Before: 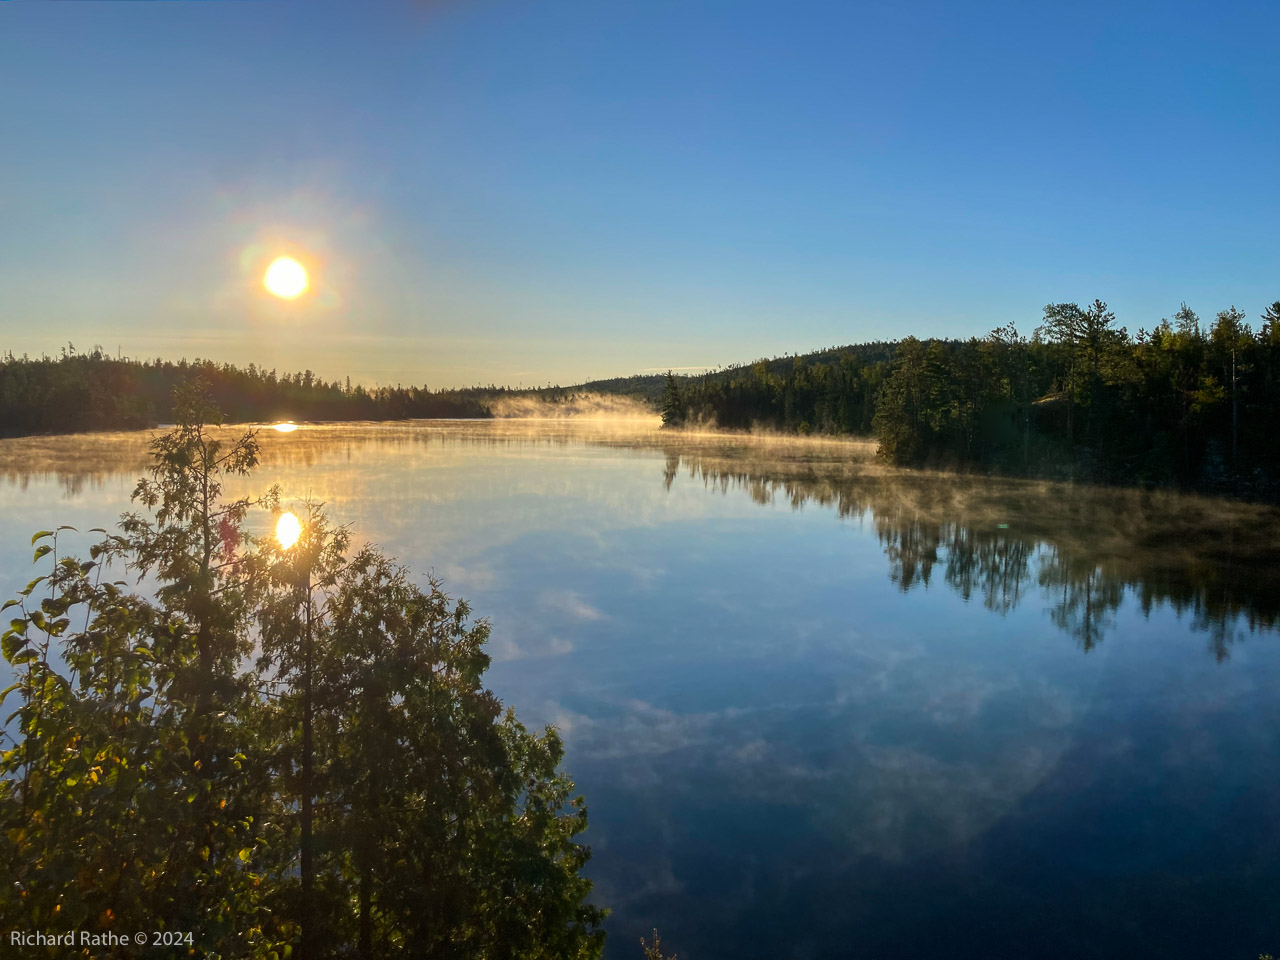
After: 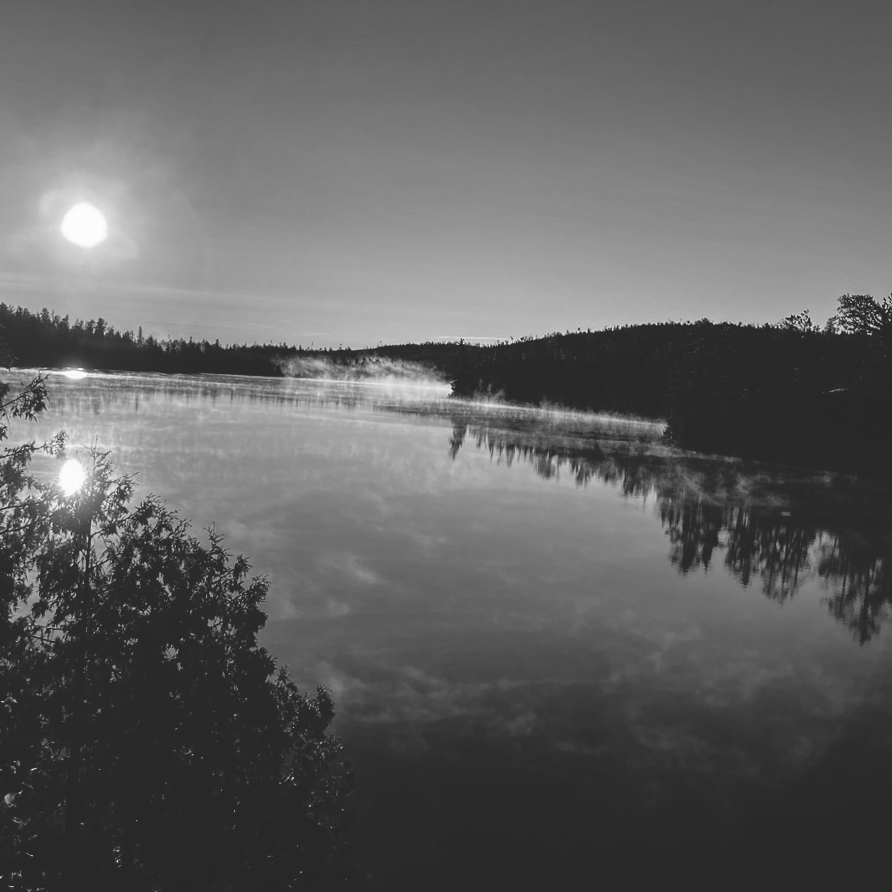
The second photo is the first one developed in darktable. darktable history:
monochrome: on, module defaults
base curve: curves: ch0 [(0, 0.02) (0.083, 0.036) (1, 1)], preserve colors none
crop and rotate: angle -3.27°, left 14.277%, top 0.028%, right 10.766%, bottom 0.028%
